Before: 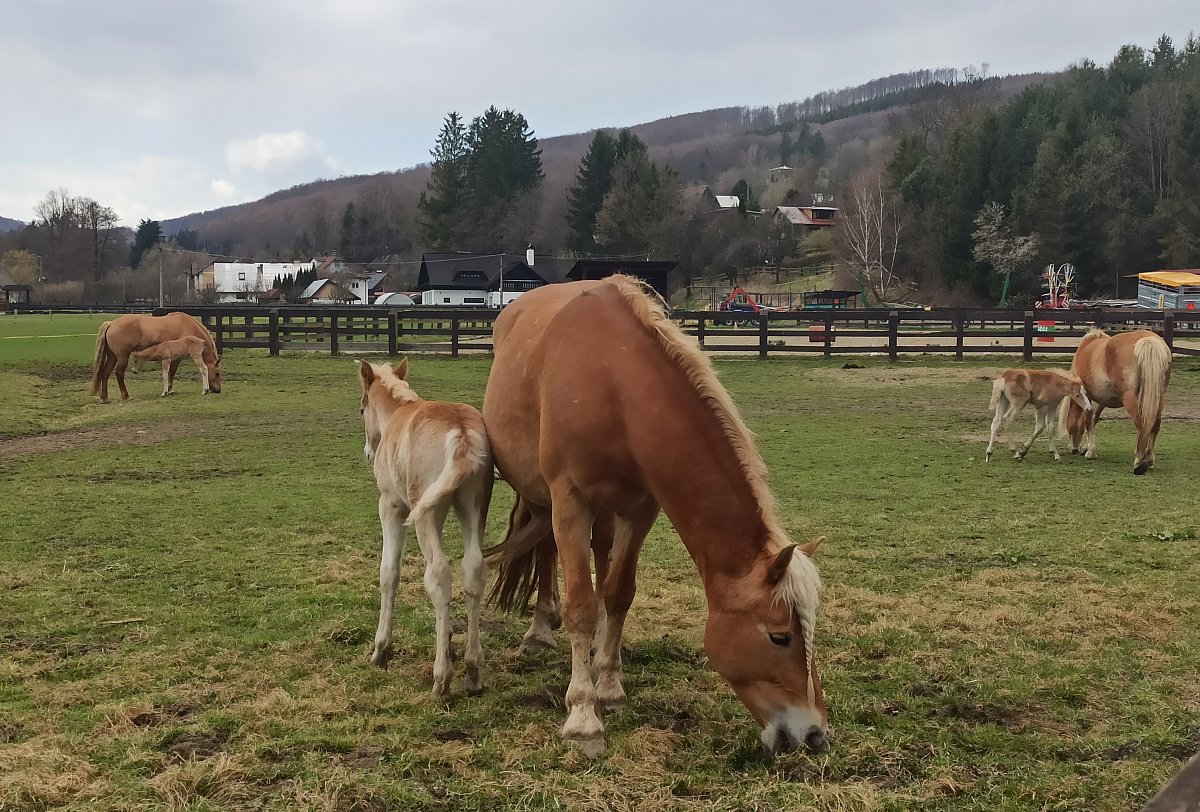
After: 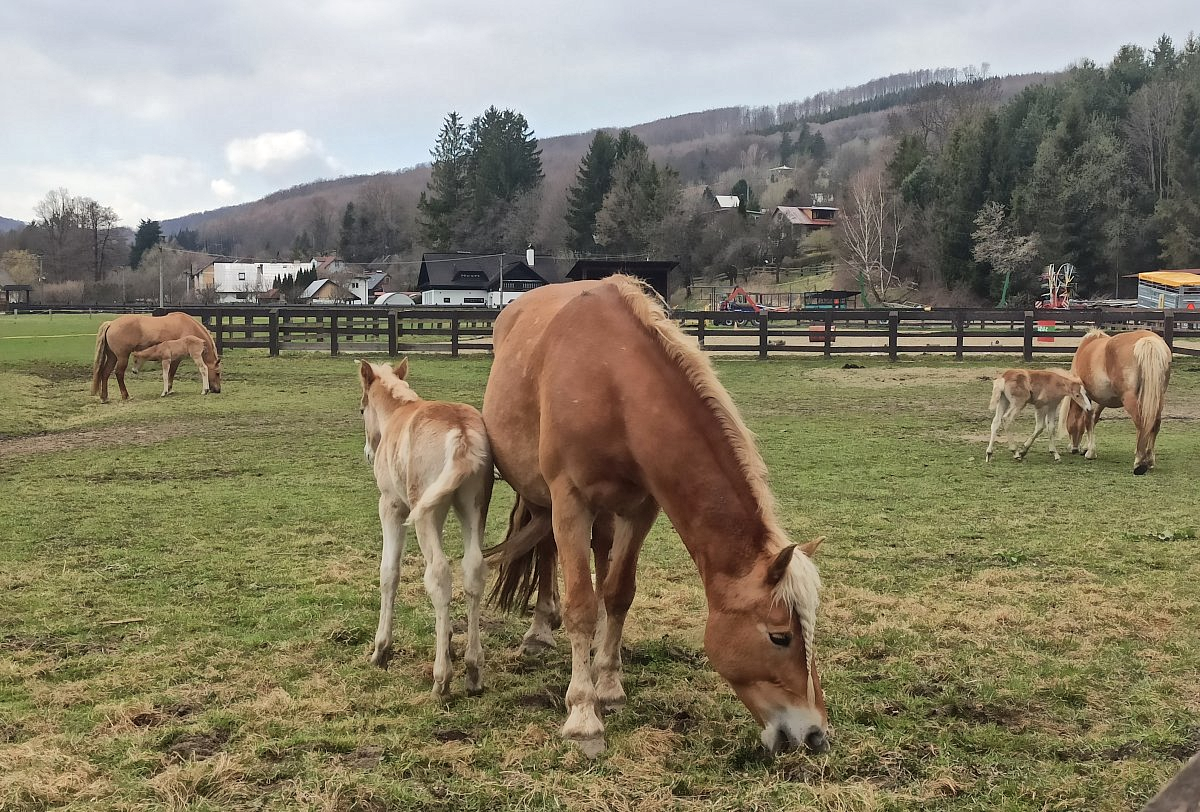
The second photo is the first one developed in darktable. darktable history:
global tonemap: drago (1, 100), detail 1
color correction: saturation 0.98
